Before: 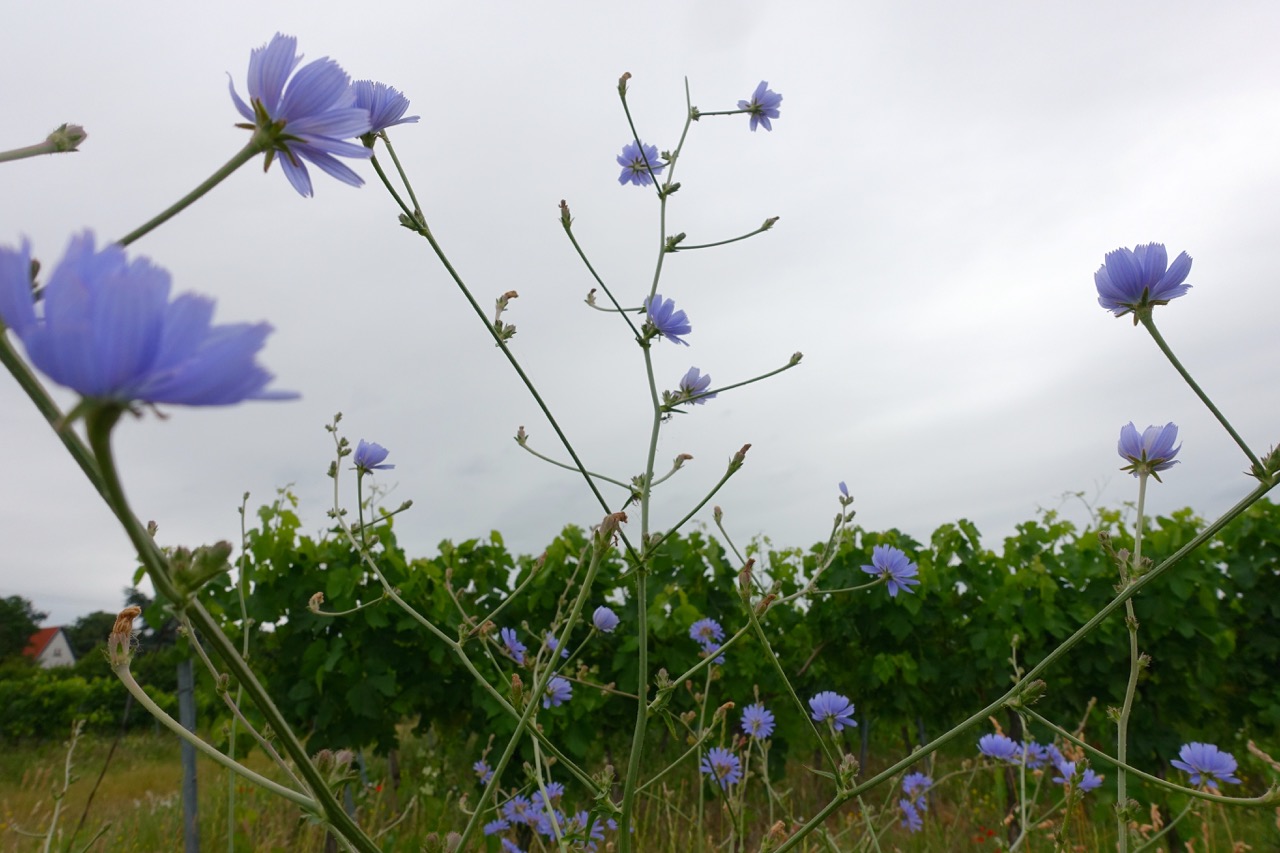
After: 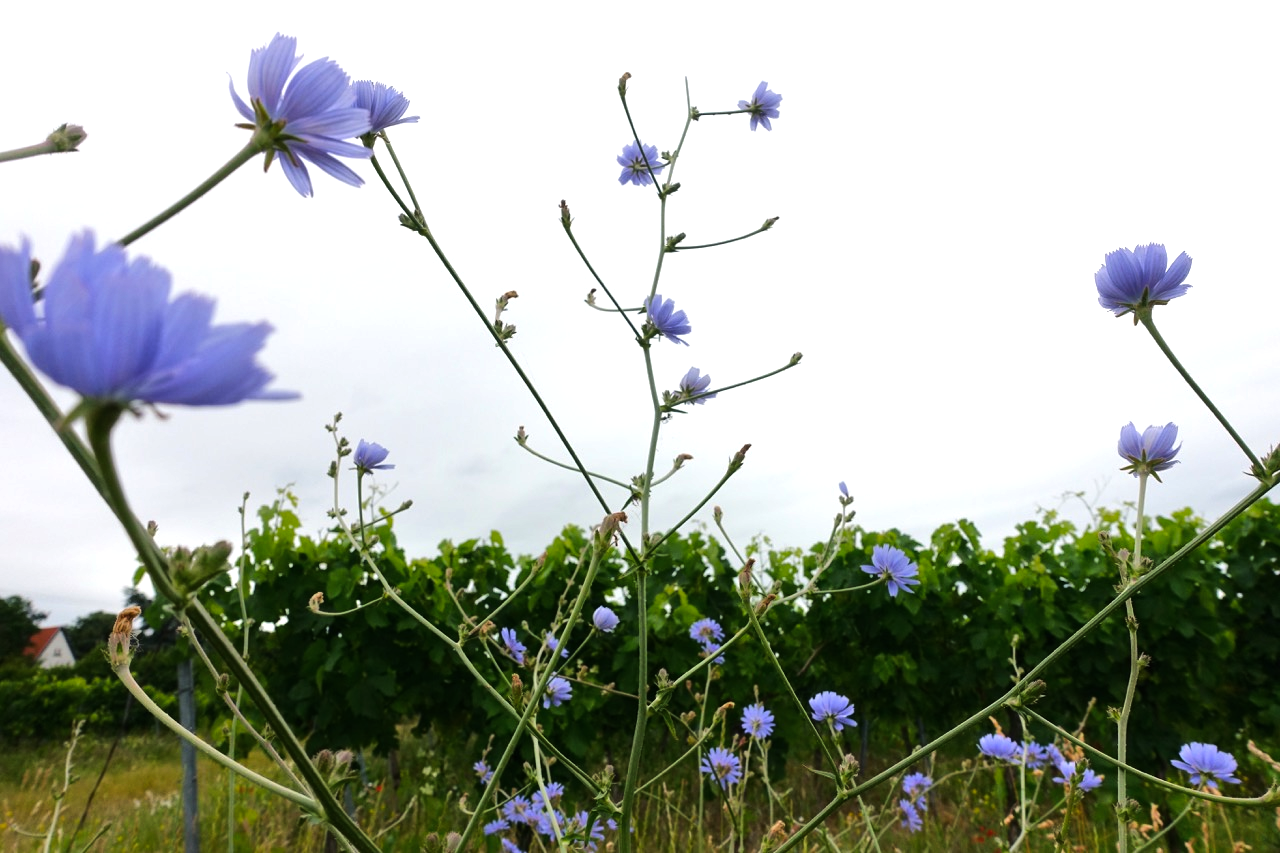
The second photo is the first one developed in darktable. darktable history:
tone equalizer: -8 EV 0.01 EV, -7 EV -0.017 EV, -6 EV 0.014 EV, -5 EV 0.031 EV, -4 EV 0.314 EV, -3 EV 0.619 EV, -2 EV 0.592 EV, -1 EV 0.187 EV, +0 EV 0.035 EV
color balance rgb: shadows lift › luminance -4.721%, shadows lift › chroma 1.068%, shadows lift › hue 219.23°, perceptual saturation grading › global saturation 4.841%, perceptual brilliance grading › highlights 17.68%, perceptual brilliance grading › mid-tones 31.75%, perceptual brilliance grading › shadows -31.713%
